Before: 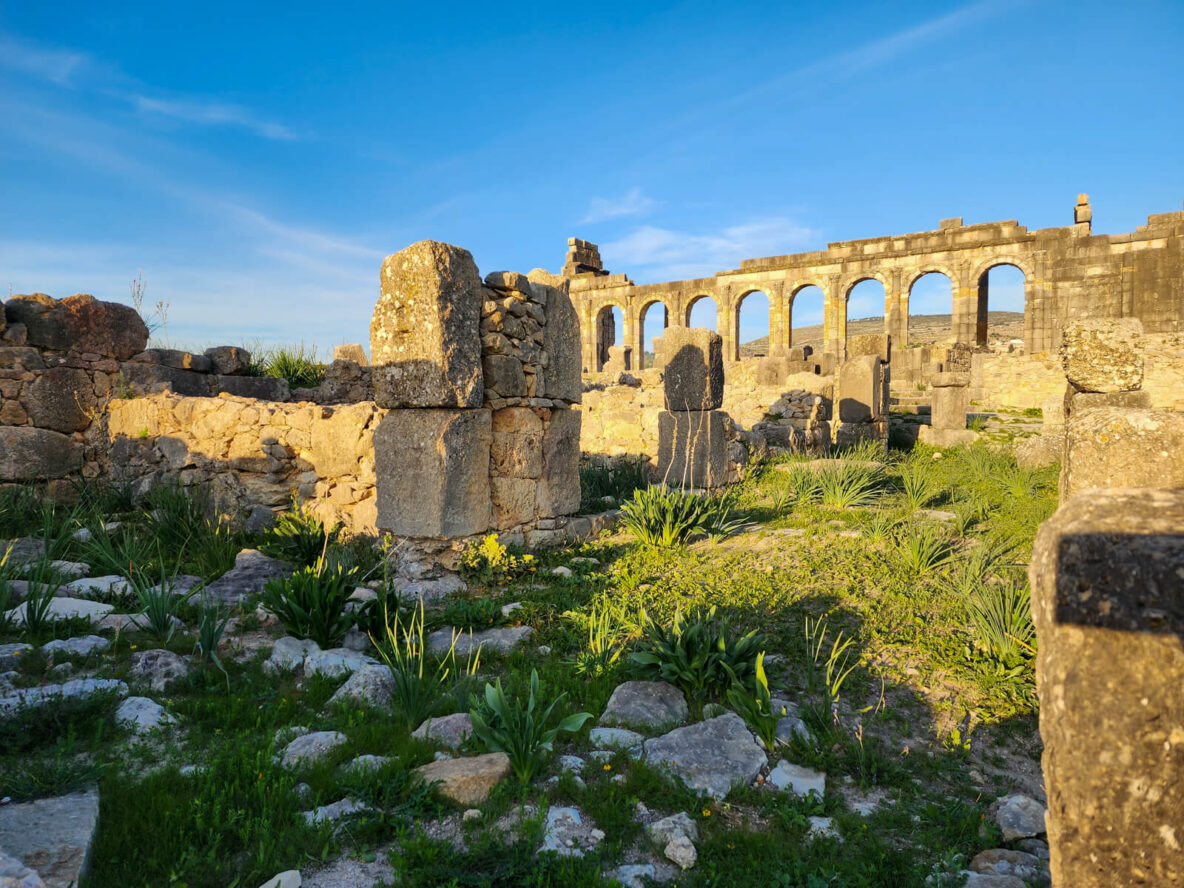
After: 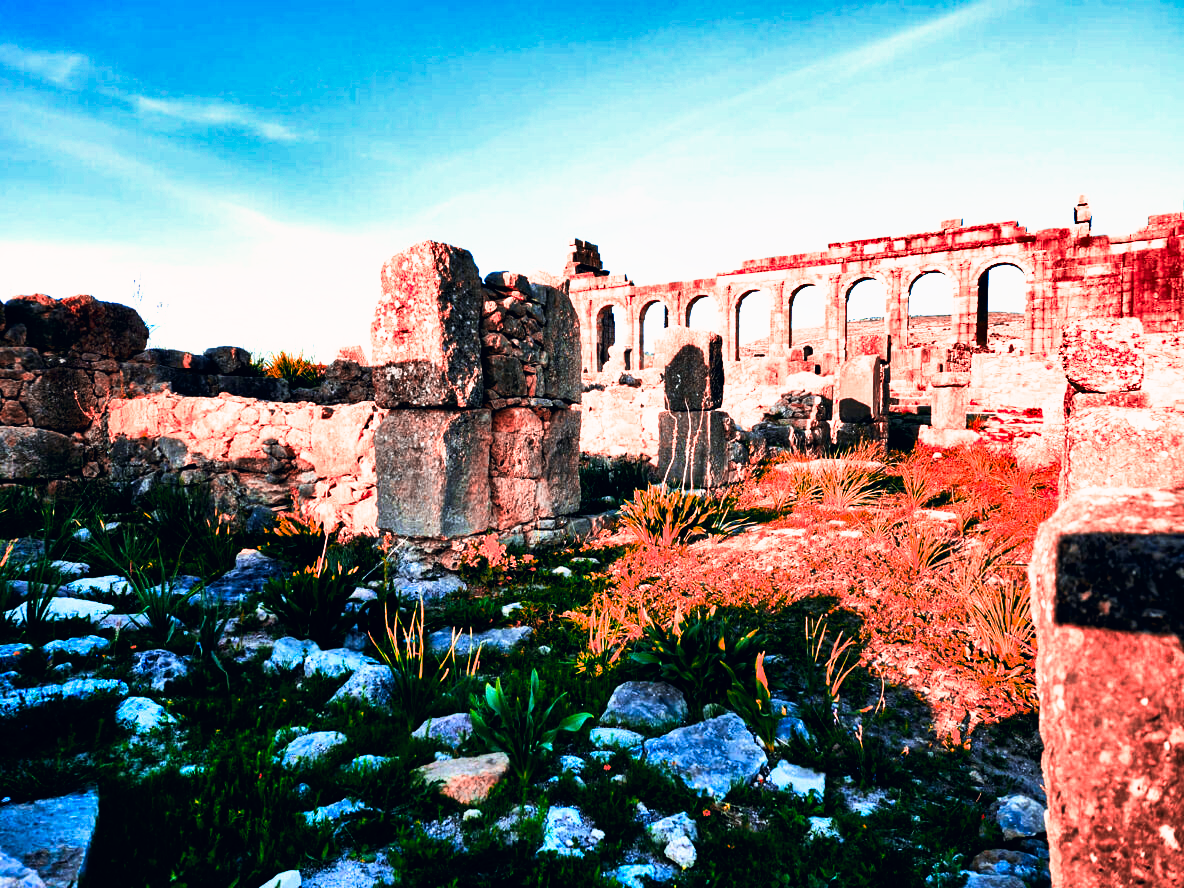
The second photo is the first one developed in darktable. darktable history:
color correction: highlights a* 0.207, highlights b* 2.7, shadows a* -0.874, shadows b* -4.78
tone curve: curves: ch0 [(0, 0) (0.003, 0) (0.011, 0) (0.025, 0) (0.044, 0.001) (0.069, 0.003) (0.1, 0.003) (0.136, 0.006) (0.177, 0.014) (0.224, 0.056) (0.277, 0.128) (0.335, 0.218) (0.399, 0.346) (0.468, 0.512) (0.543, 0.713) (0.623, 0.898) (0.709, 0.987) (0.801, 0.99) (0.898, 0.99) (1, 1)], preserve colors none
shadows and highlights: shadows 52.42, soften with gaussian
color zones: curves: ch2 [(0, 0.5) (0.084, 0.497) (0.323, 0.335) (0.4, 0.497) (1, 0.5)], process mode strong
white balance: red 0.931, blue 1.11
